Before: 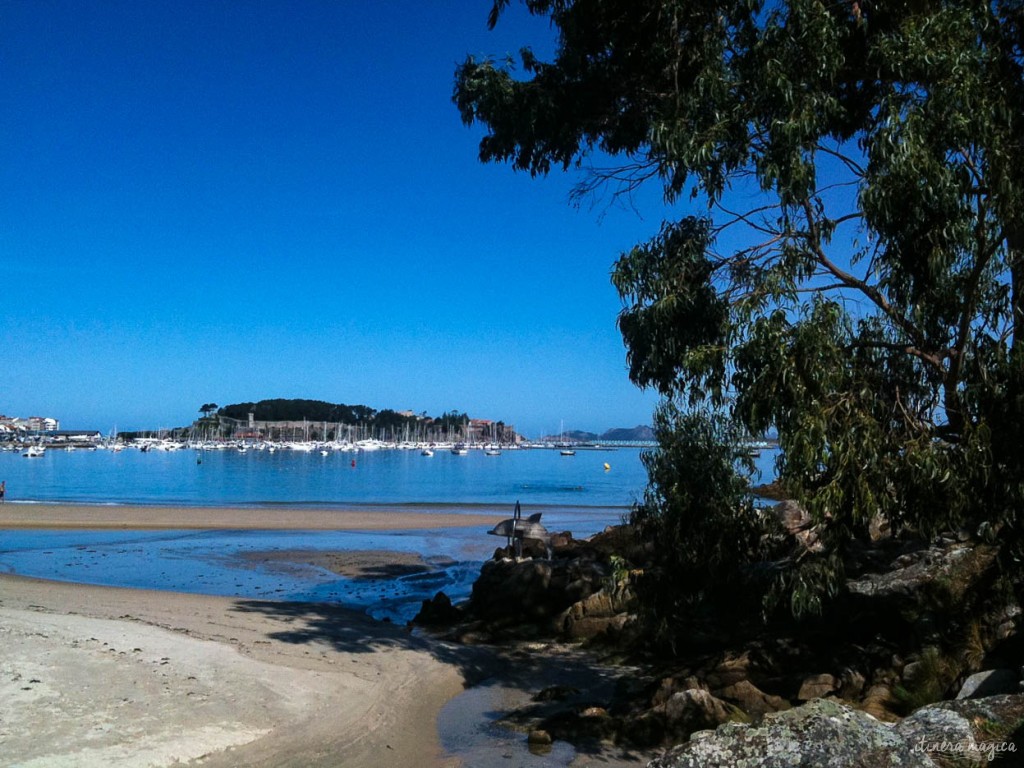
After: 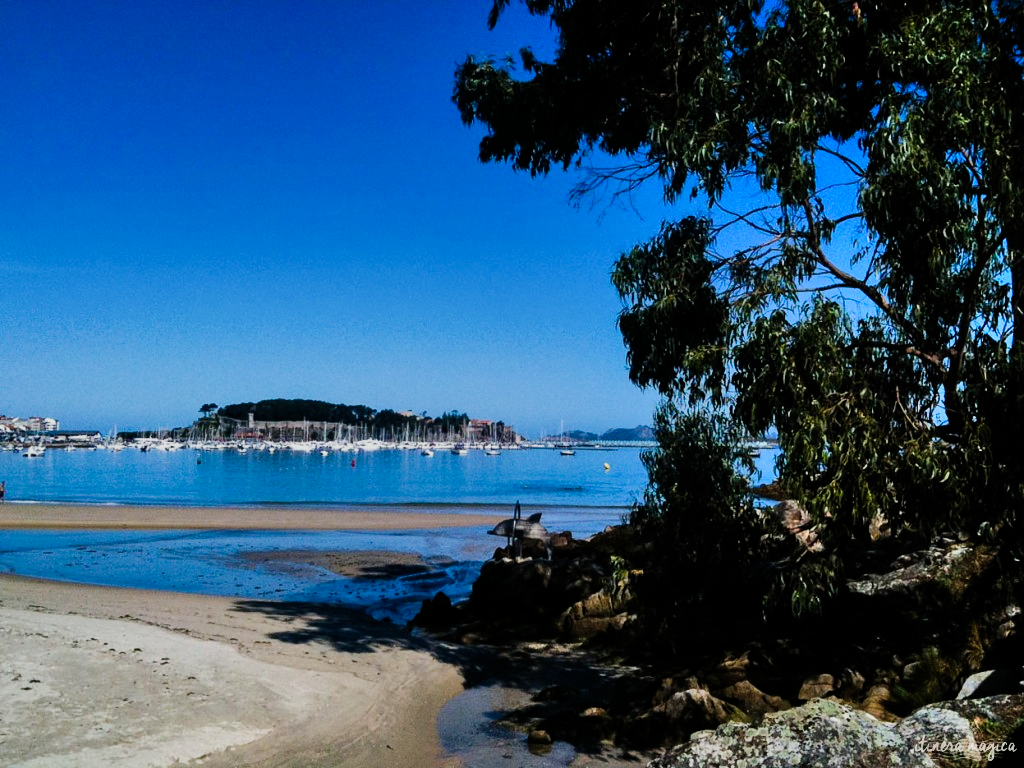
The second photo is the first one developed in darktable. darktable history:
shadows and highlights: radius 108.52, shadows 44.07, highlights -67.8, low approximation 0.01, soften with gaussian
sigmoid: contrast 1.54, target black 0
